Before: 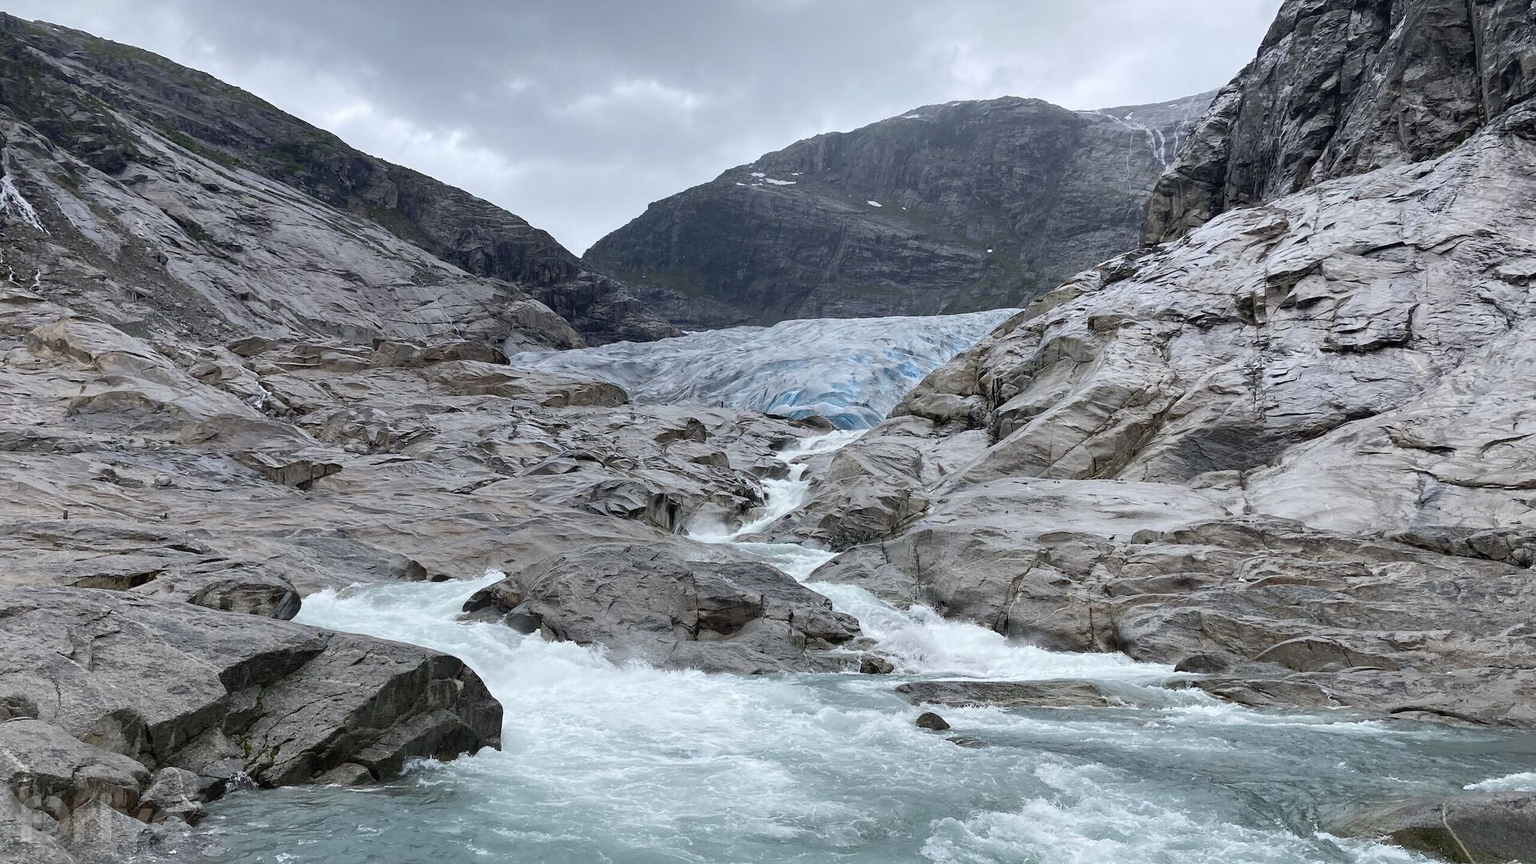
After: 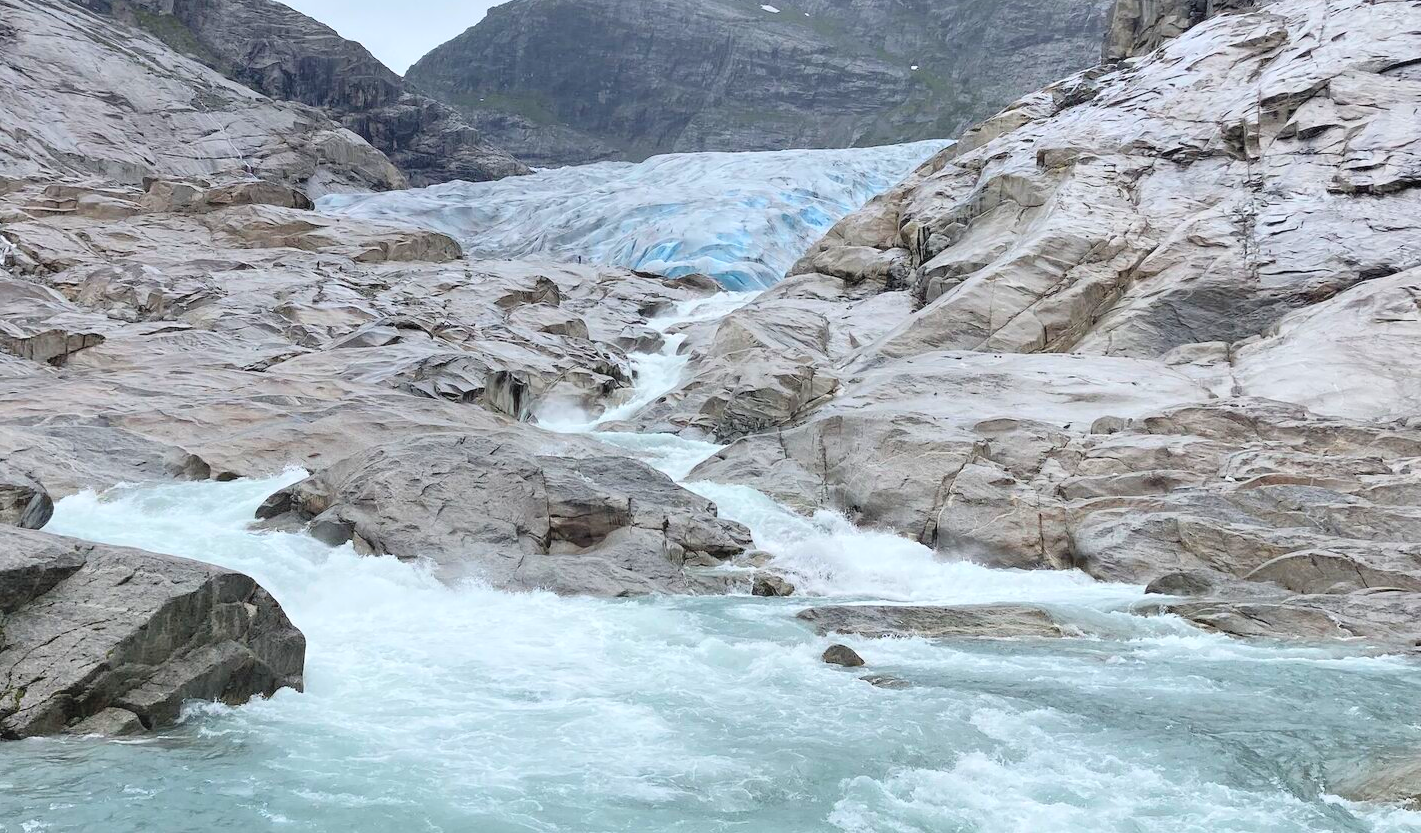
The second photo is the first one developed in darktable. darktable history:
crop: left 16.871%, top 22.857%, right 9.116%
contrast brightness saturation: contrast 0.1, brightness 0.3, saturation 0.14
